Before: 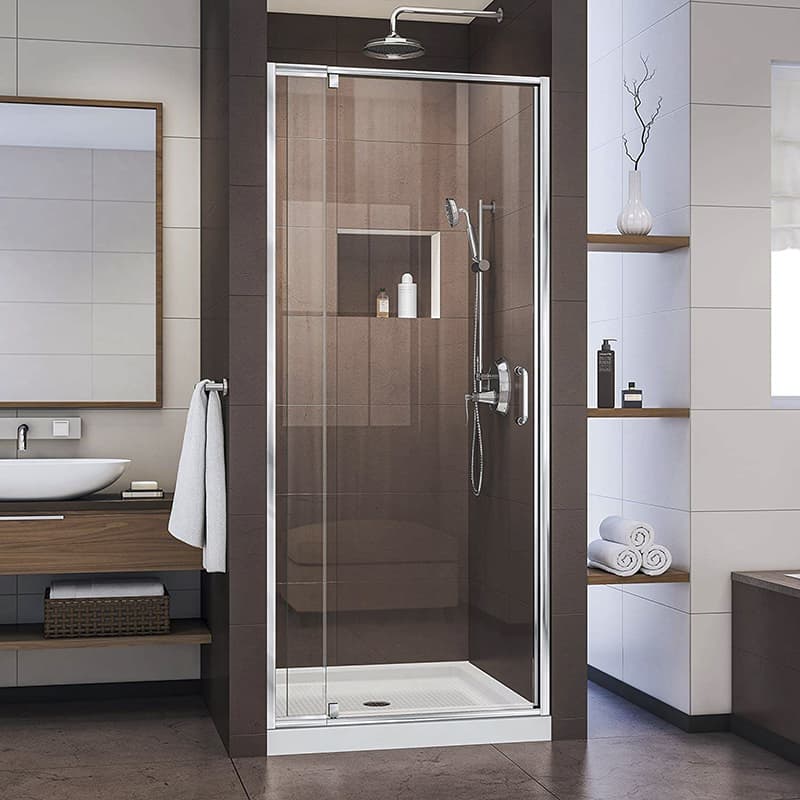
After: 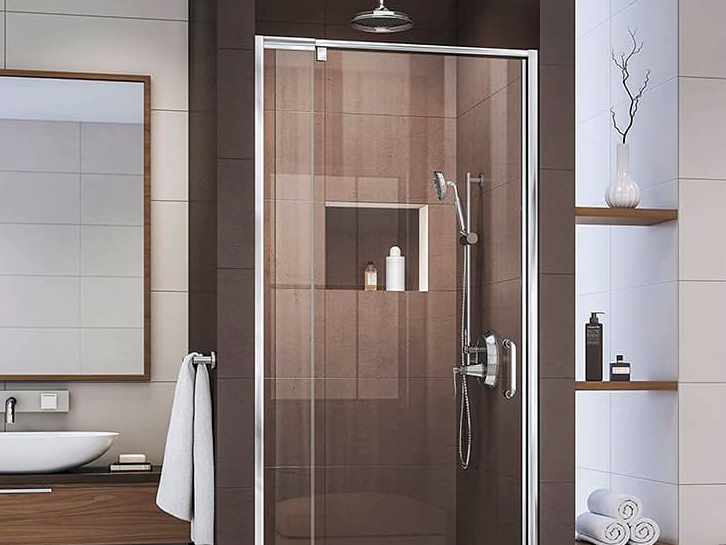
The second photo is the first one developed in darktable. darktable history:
crop: left 1.619%, top 3.418%, right 7.576%, bottom 28.432%
local contrast: mode bilateral grid, contrast 20, coarseness 49, detail 119%, midtone range 0.2
tone equalizer: edges refinement/feathering 500, mask exposure compensation -1.57 EV, preserve details no
